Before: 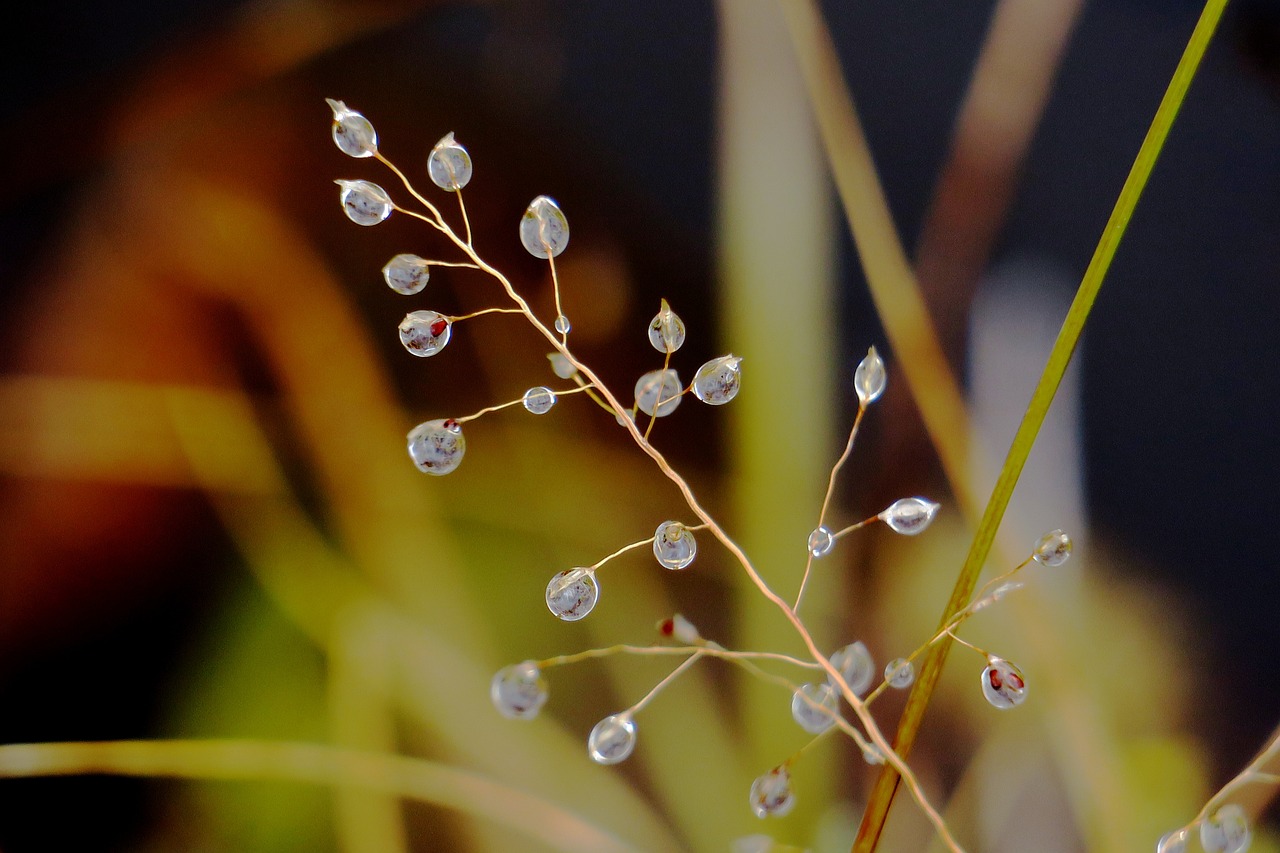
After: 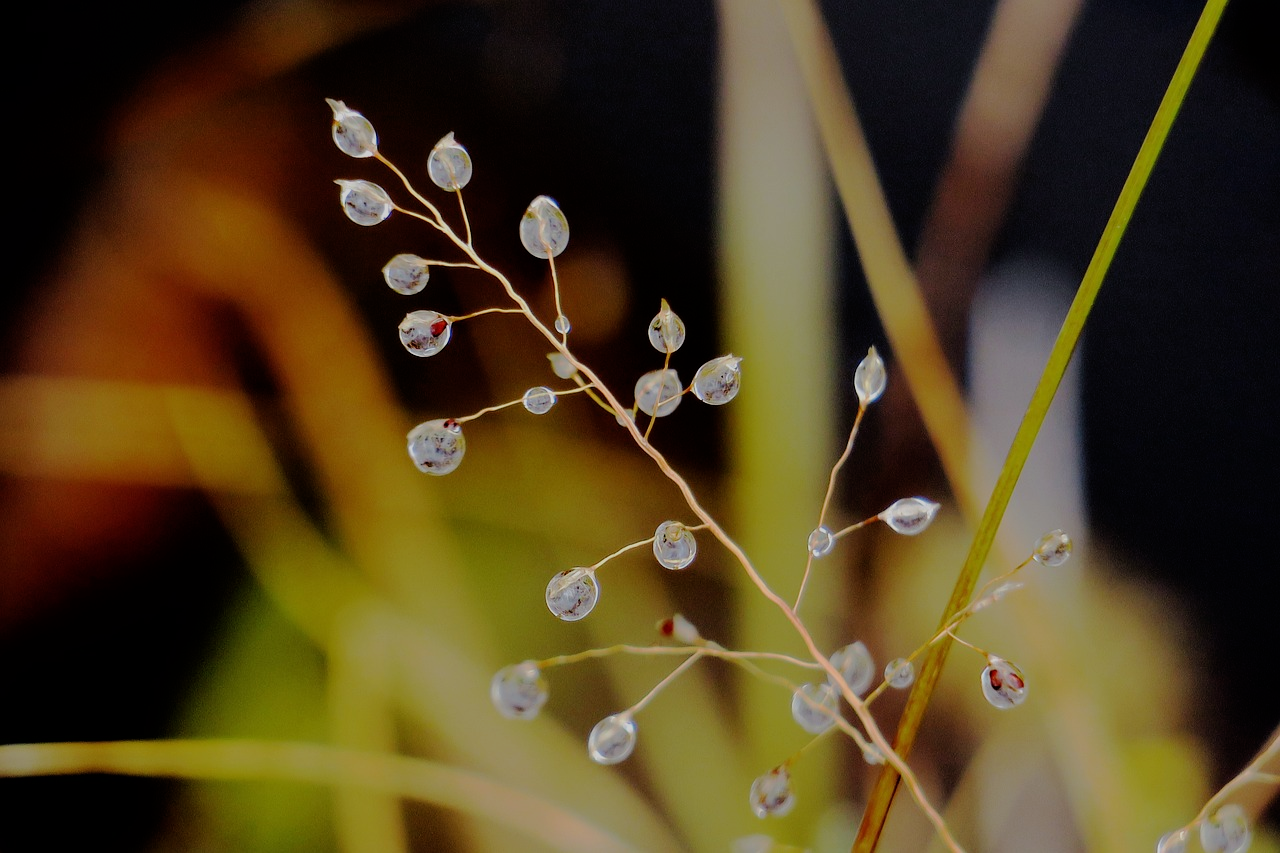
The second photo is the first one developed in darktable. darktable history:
filmic rgb: black relative exposure -7.08 EV, white relative exposure 5.34 EV, threshold 3.02 EV, hardness 3.02, enable highlight reconstruction true
